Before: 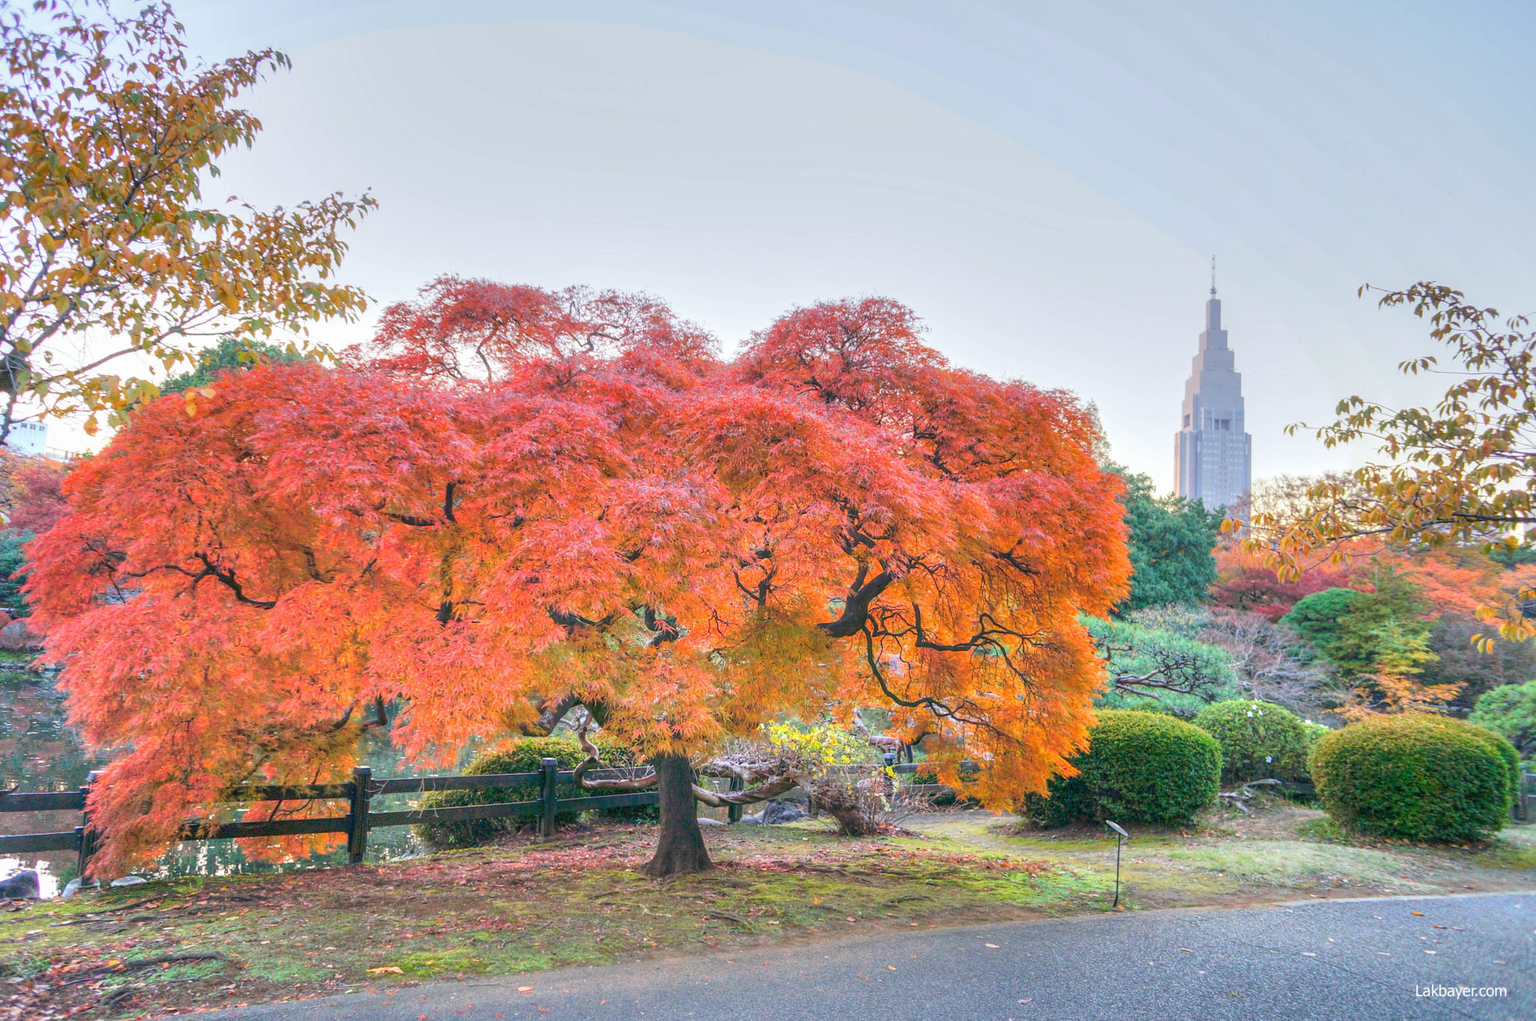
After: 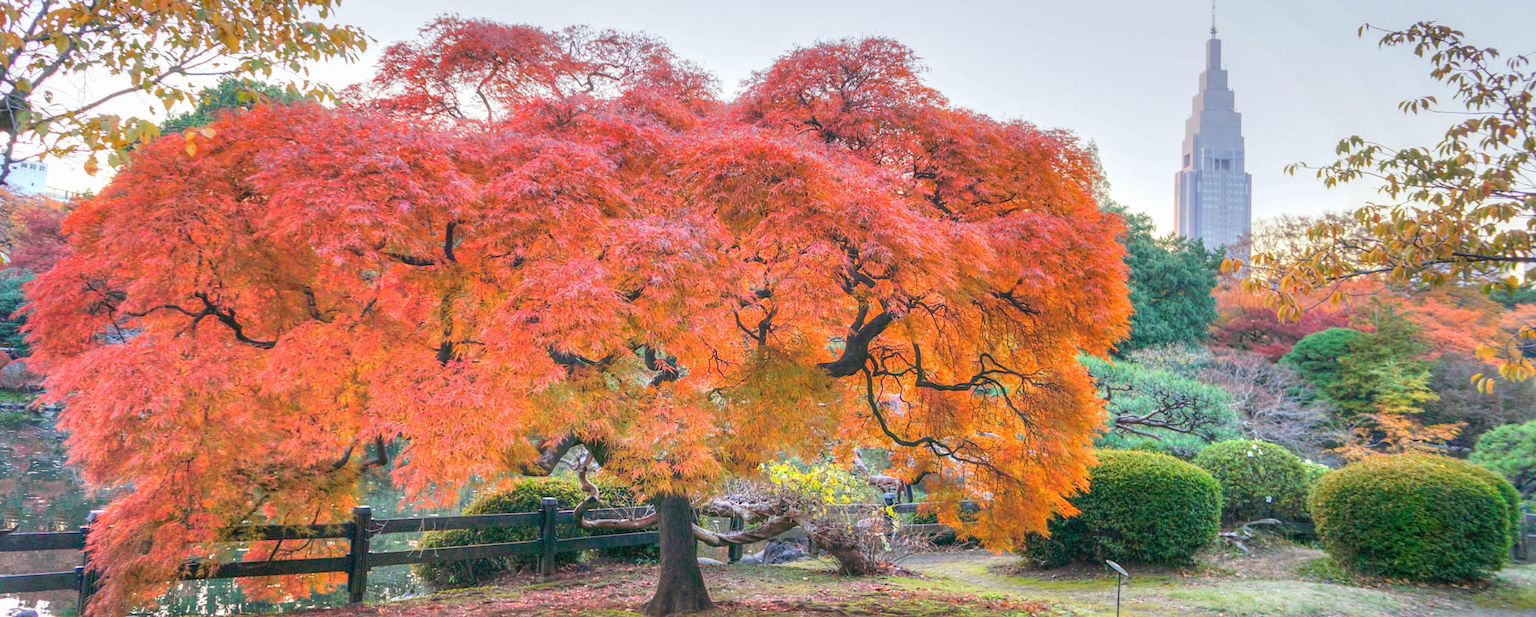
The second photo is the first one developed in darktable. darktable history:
crop and rotate: top 25.504%, bottom 13.998%
